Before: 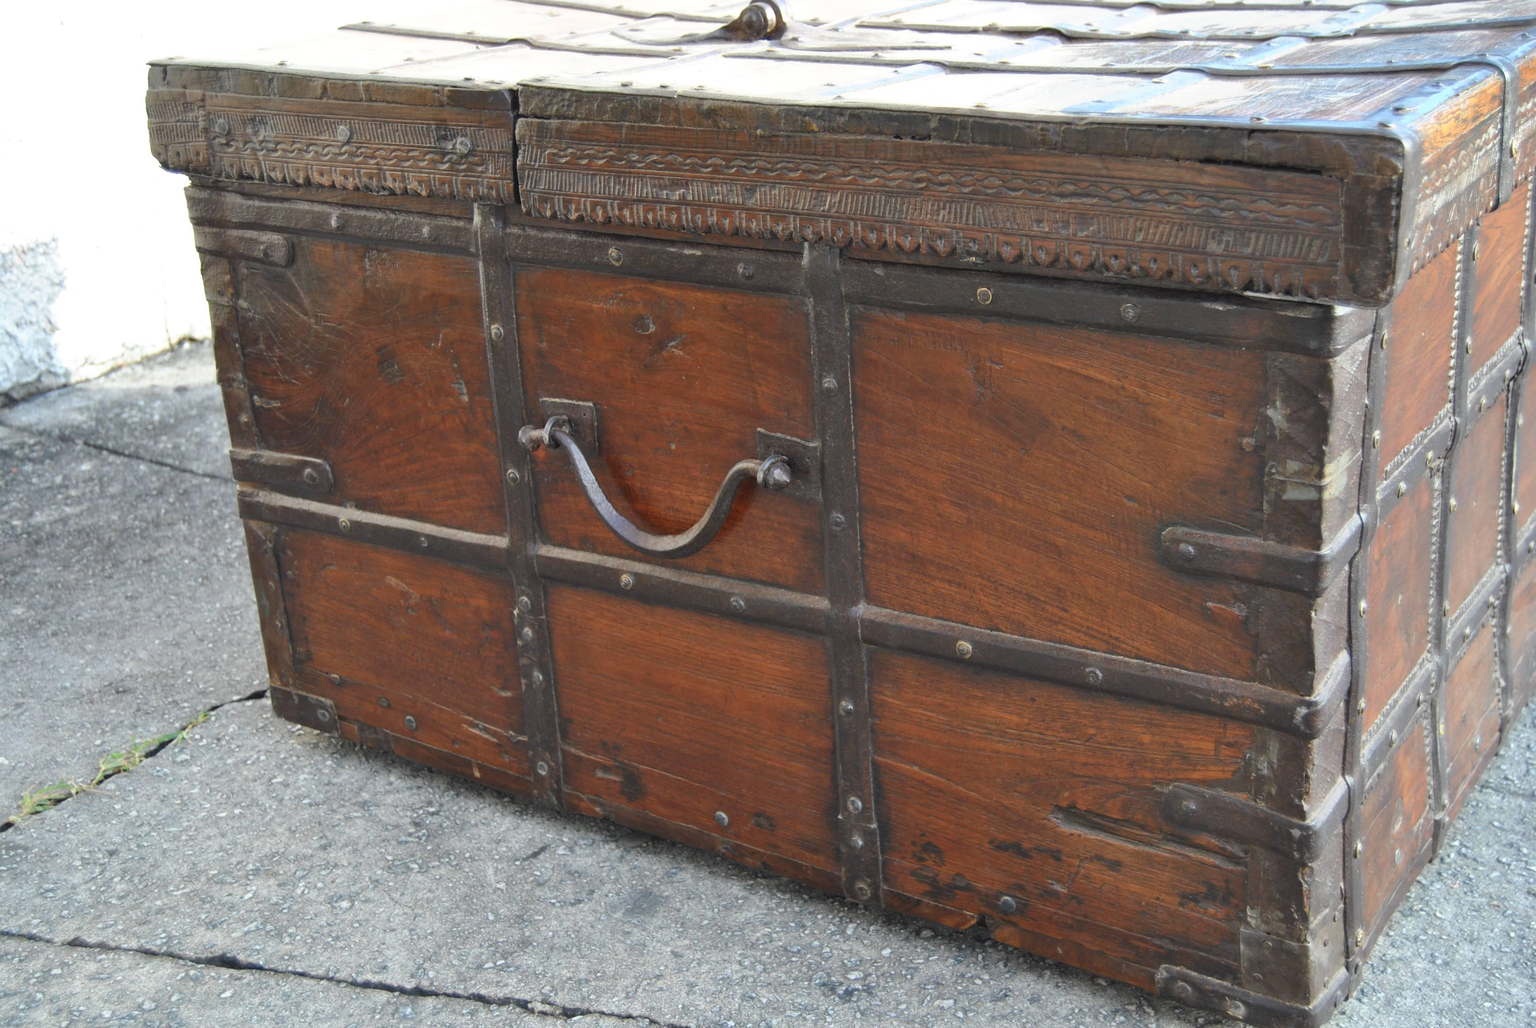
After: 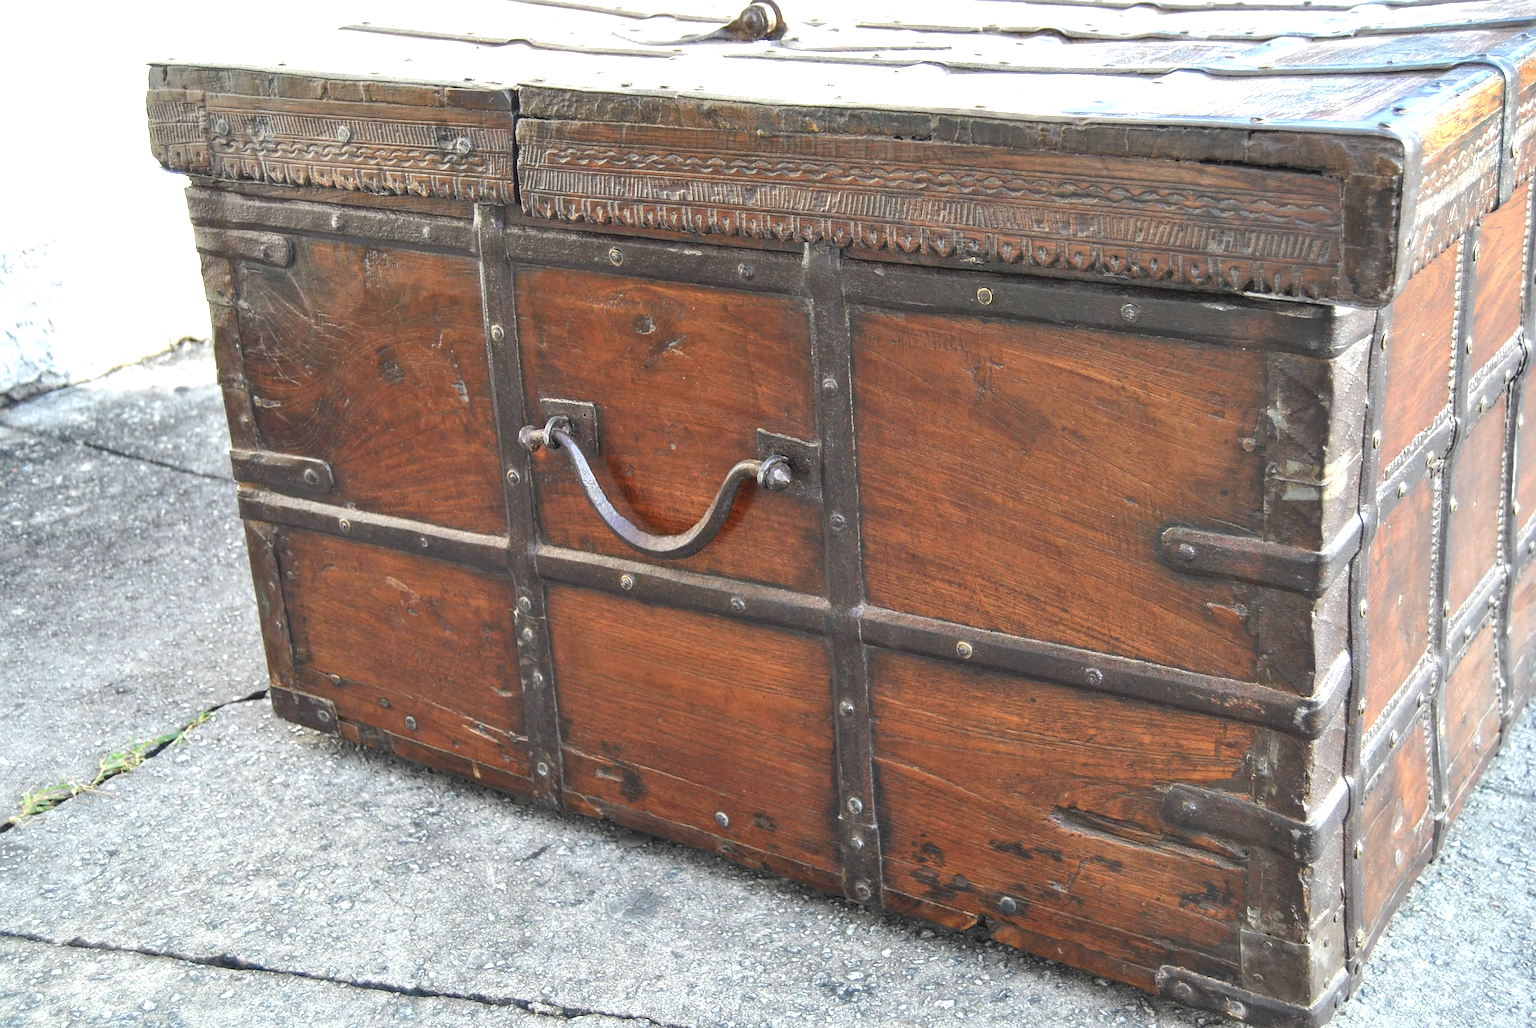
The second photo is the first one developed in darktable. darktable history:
sharpen: on, module defaults
exposure: exposure 0.601 EV, compensate exposure bias true, compensate highlight preservation false
local contrast: on, module defaults
